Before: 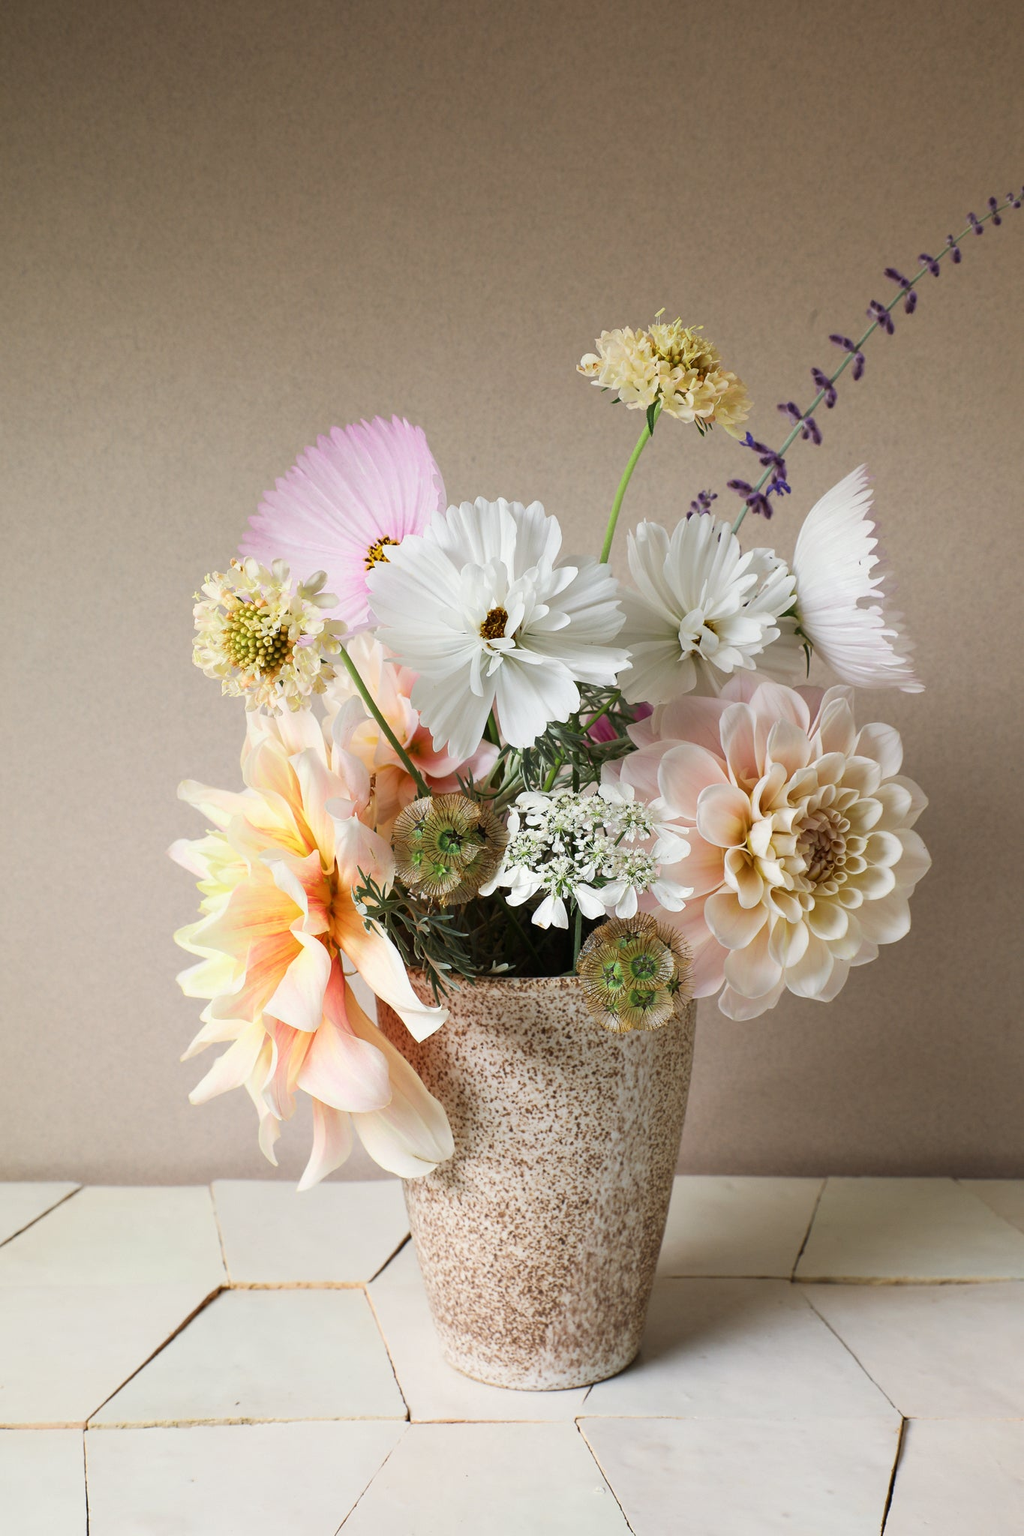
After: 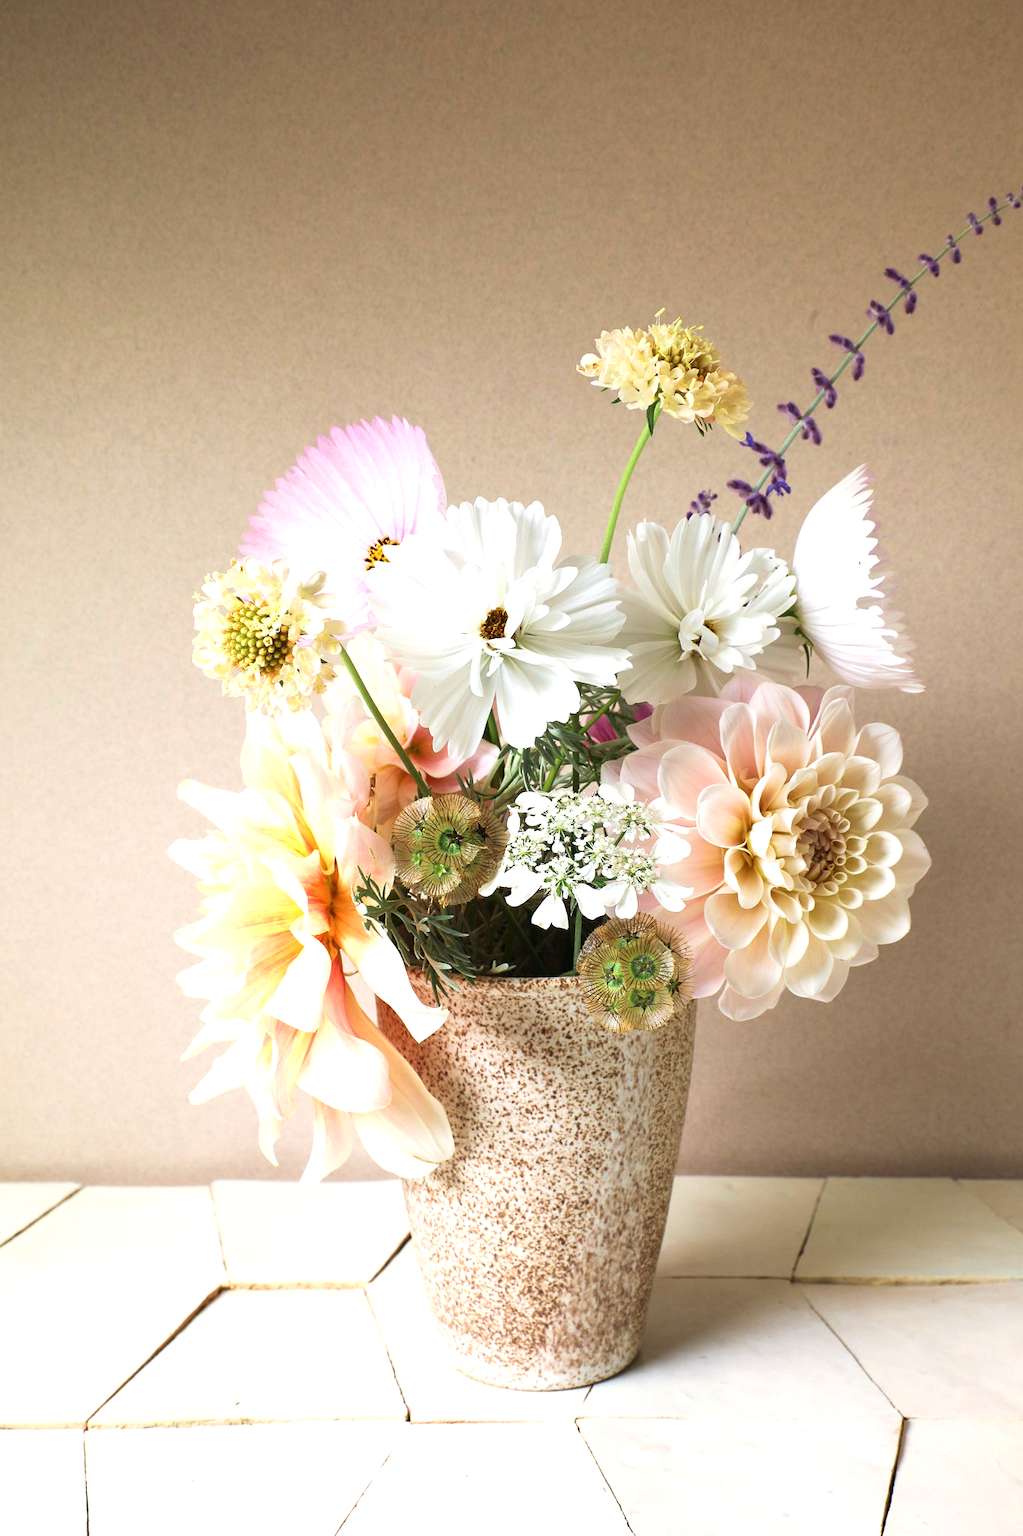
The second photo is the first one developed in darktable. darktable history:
velvia: on, module defaults
exposure: black level correction 0, exposure 0.68 EV, compensate exposure bias true, compensate highlight preservation false
